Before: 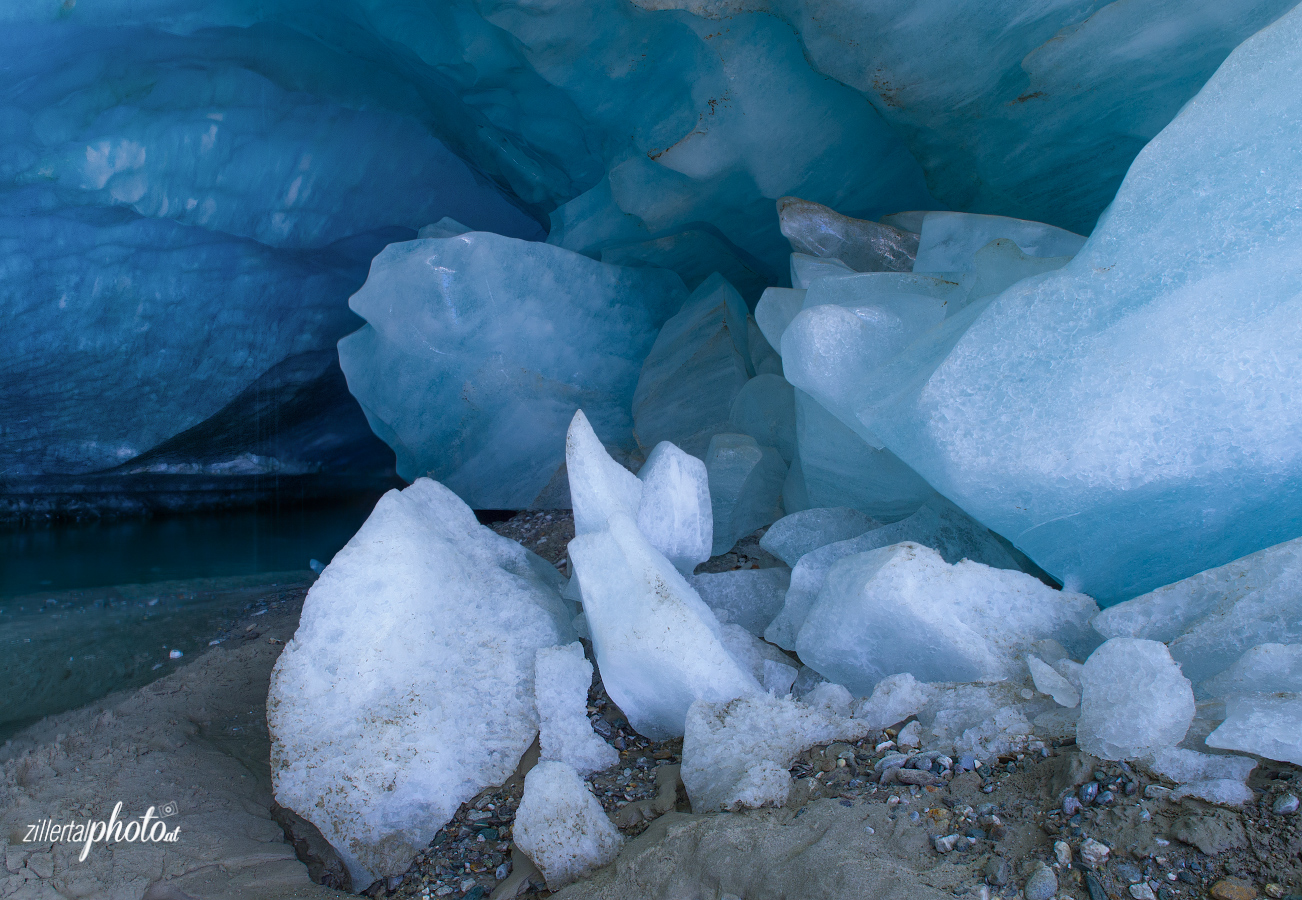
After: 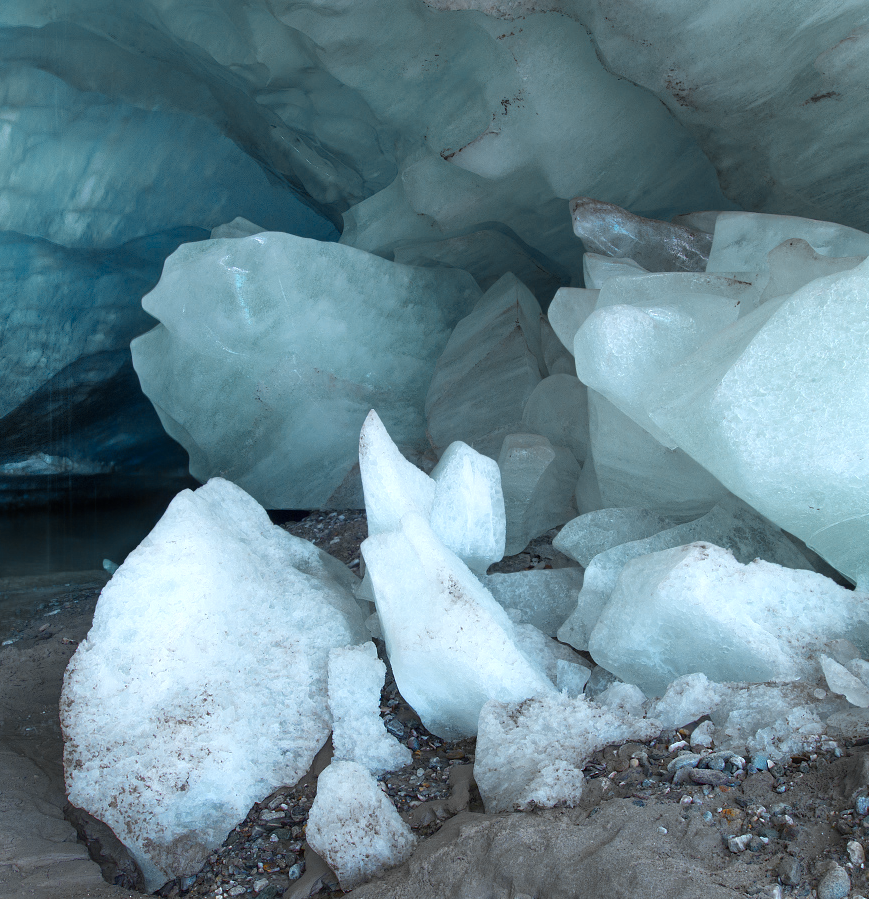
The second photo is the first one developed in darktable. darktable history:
crop and rotate: left 15.954%, right 17.296%
color zones: curves: ch0 [(0.009, 0.528) (0.136, 0.6) (0.255, 0.586) (0.39, 0.528) (0.522, 0.584) (0.686, 0.736) (0.849, 0.561)]; ch1 [(0.045, 0.781) (0.14, 0.416) (0.257, 0.695) (0.442, 0.032) (0.738, 0.338) (0.818, 0.632) (0.891, 0.741) (1, 0.704)]; ch2 [(0, 0.667) (0.141, 0.52) (0.26, 0.37) (0.474, 0.432) (0.743, 0.286)]
